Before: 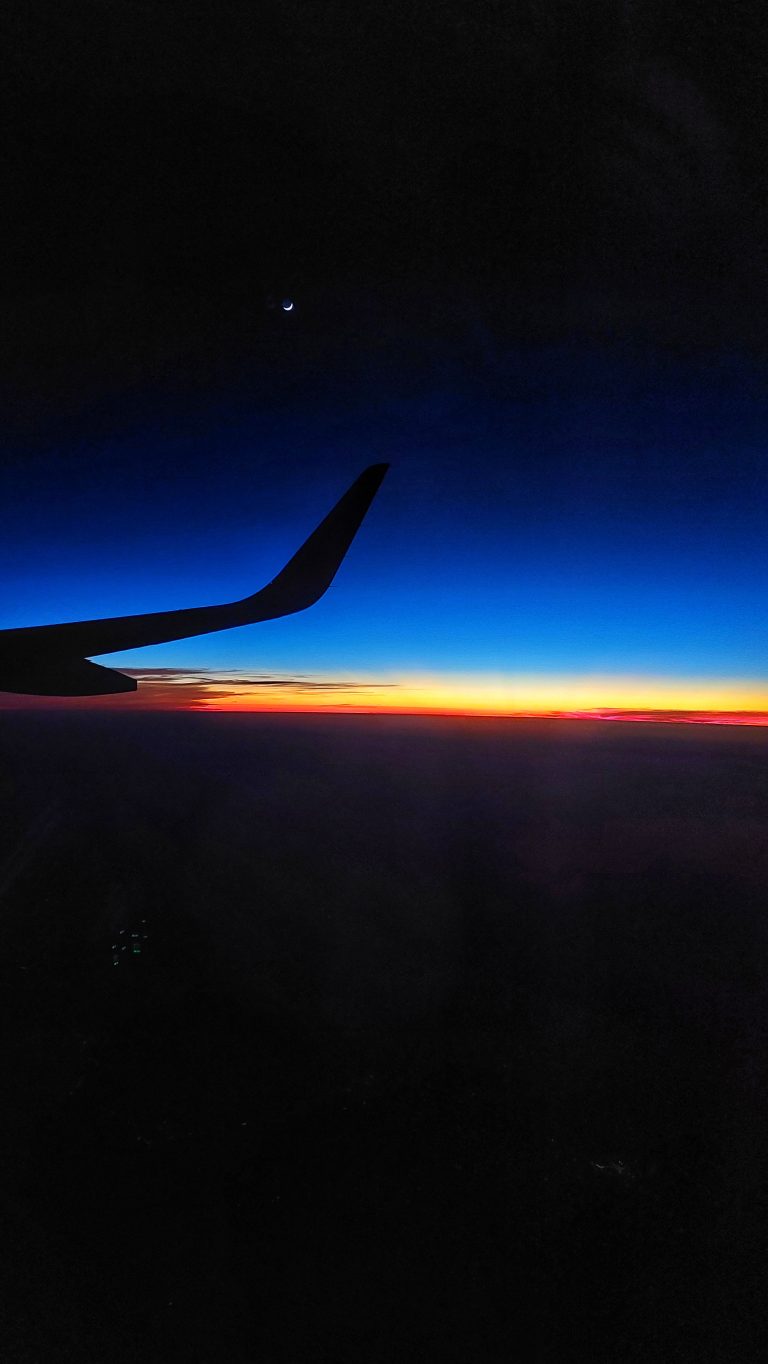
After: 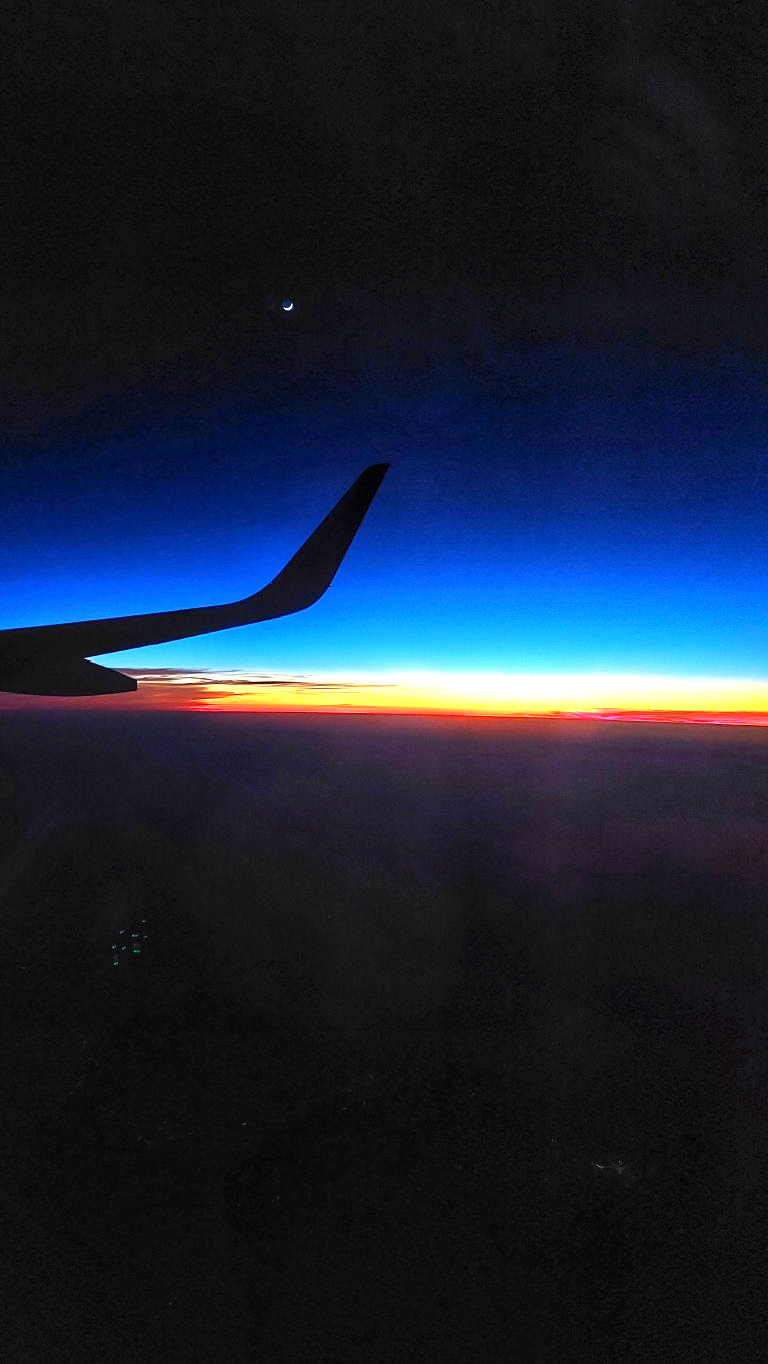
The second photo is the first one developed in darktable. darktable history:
exposure: exposure 1.154 EV, compensate highlight preservation false
